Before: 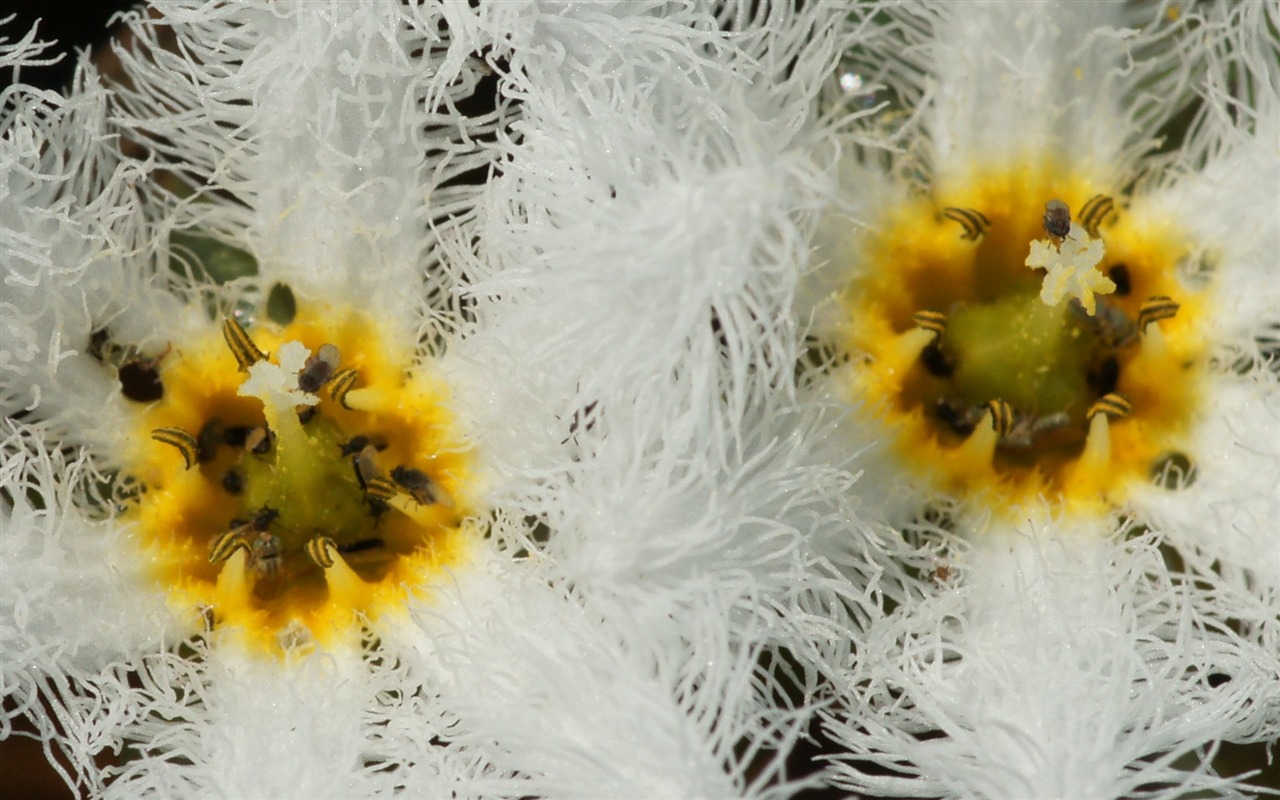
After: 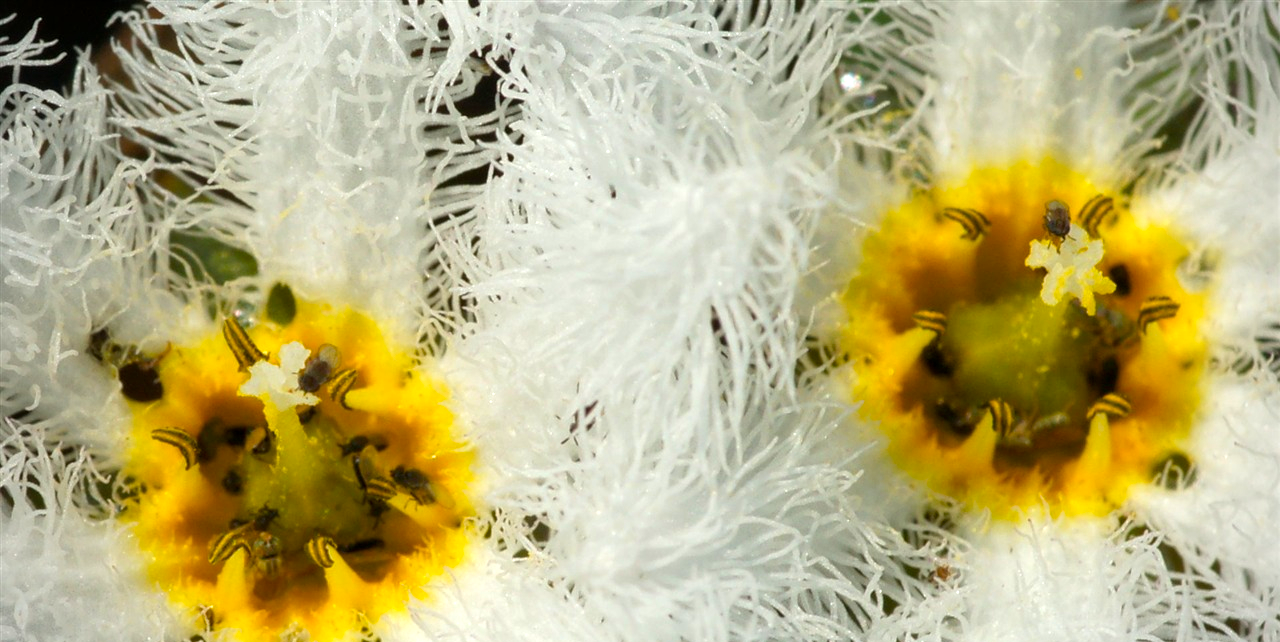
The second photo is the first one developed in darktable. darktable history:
color balance rgb: perceptual saturation grading › global saturation 30%, global vibrance 20%
crop: bottom 19.644%
vignetting: fall-off radius 60.92%
exposure: black level correction 0, exposure 0.4 EV, compensate exposure bias true, compensate highlight preservation false
local contrast: highlights 100%, shadows 100%, detail 120%, midtone range 0.2
